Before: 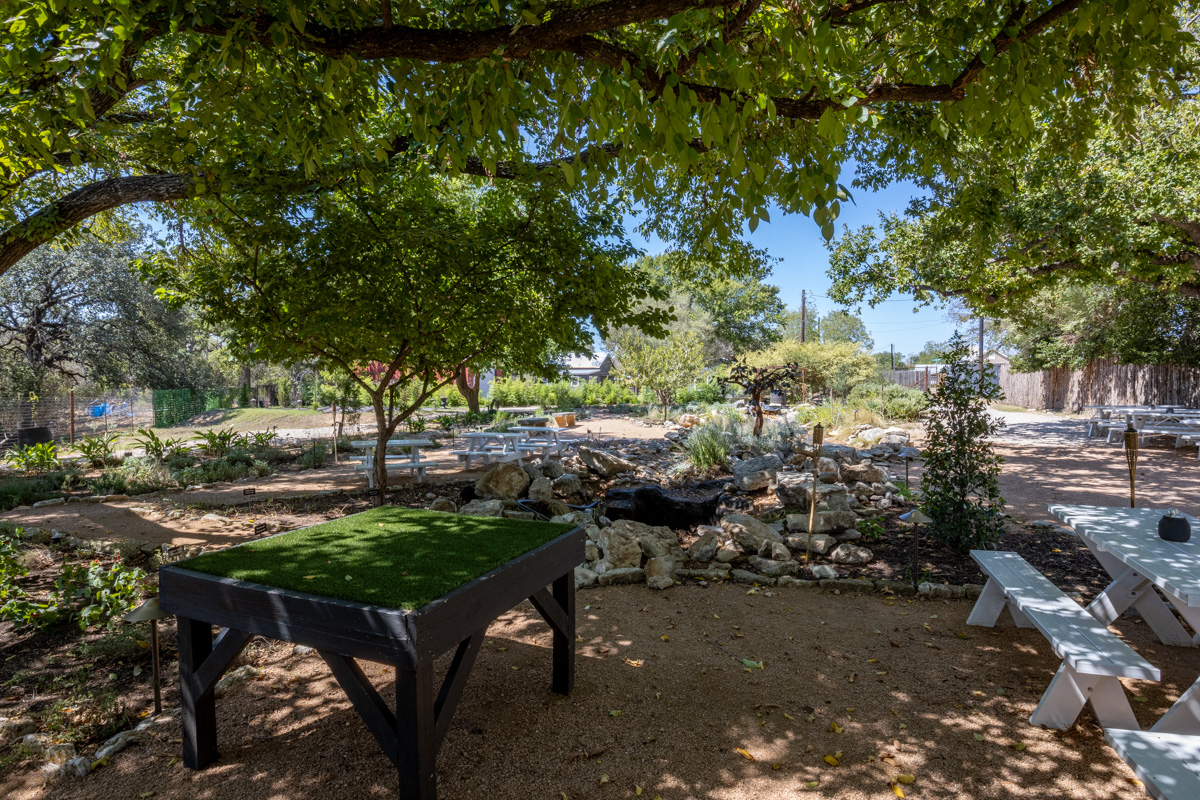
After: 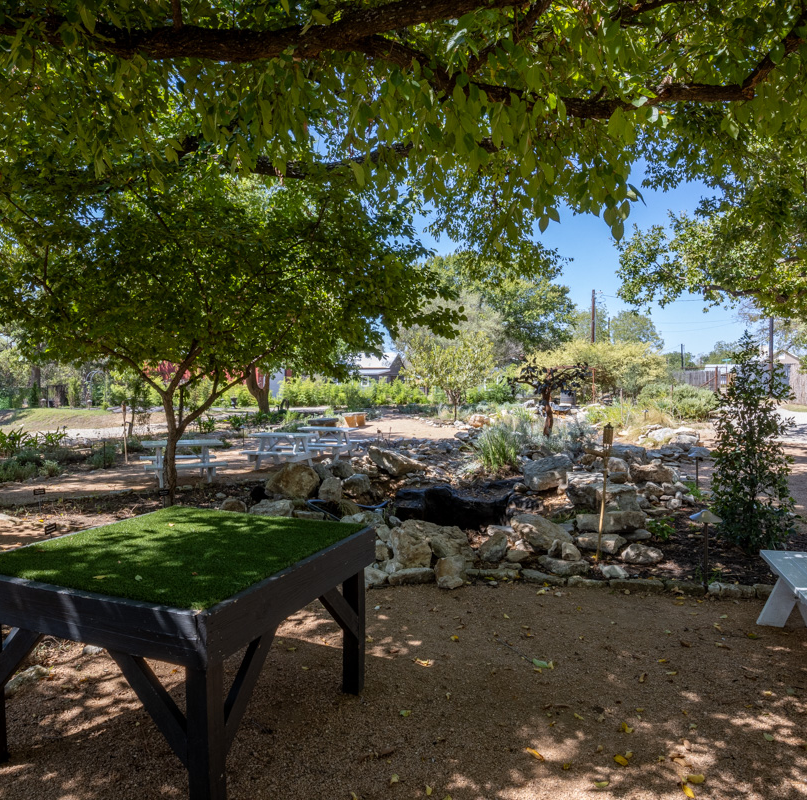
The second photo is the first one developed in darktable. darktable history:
crop and rotate: left 17.578%, right 15.171%
